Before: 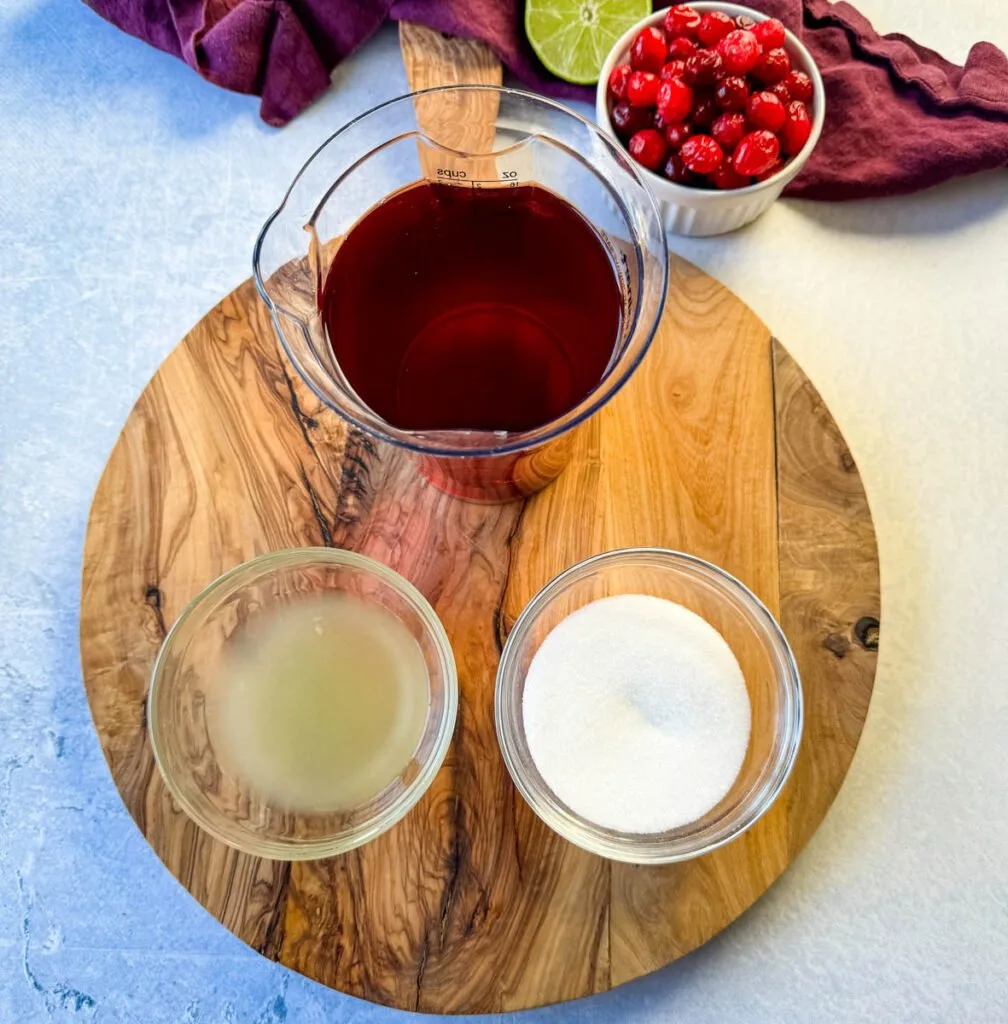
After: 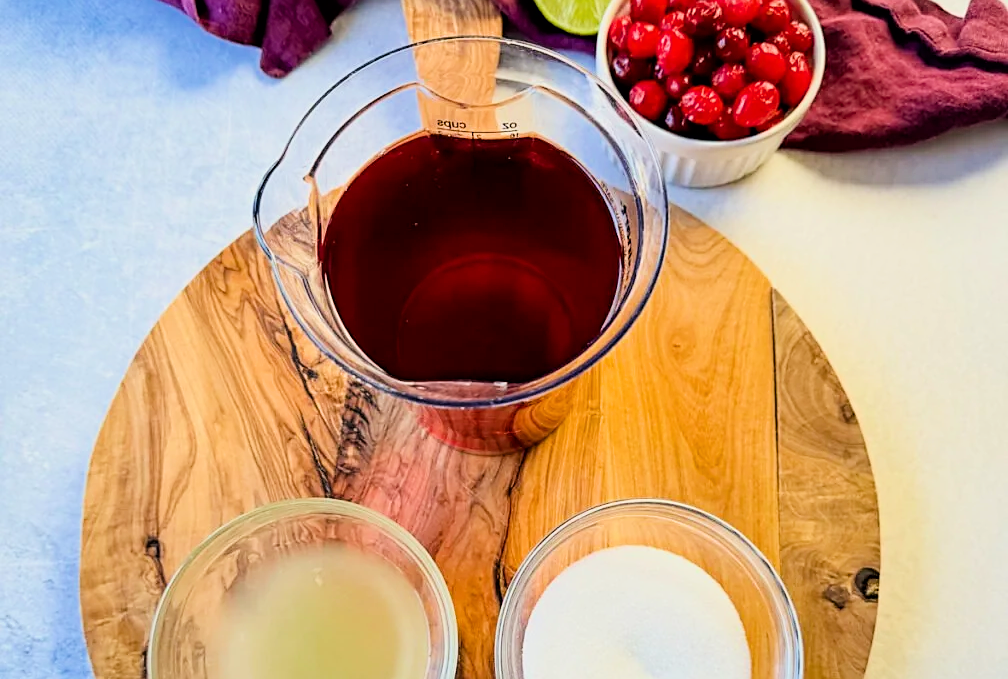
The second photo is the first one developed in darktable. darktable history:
color balance rgb: power › luminance 1.011%, power › chroma 0.377%, power › hue 31.96°, perceptual saturation grading › global saturation 0.429%, perceptual brilliance grading › global brilliance 20.372%, global vibrance 11.426%, contrast 5.008%
crop and rotate: top 4.832%, bottom 28.815%
sharpen: amount 0.497
filmic rgb: black relative exposure -7.23 EV, white relative exposure 5.39 EV, hardness 3.03, color science v6 (2022)
contrast brightness saturation: contrast 0.072
